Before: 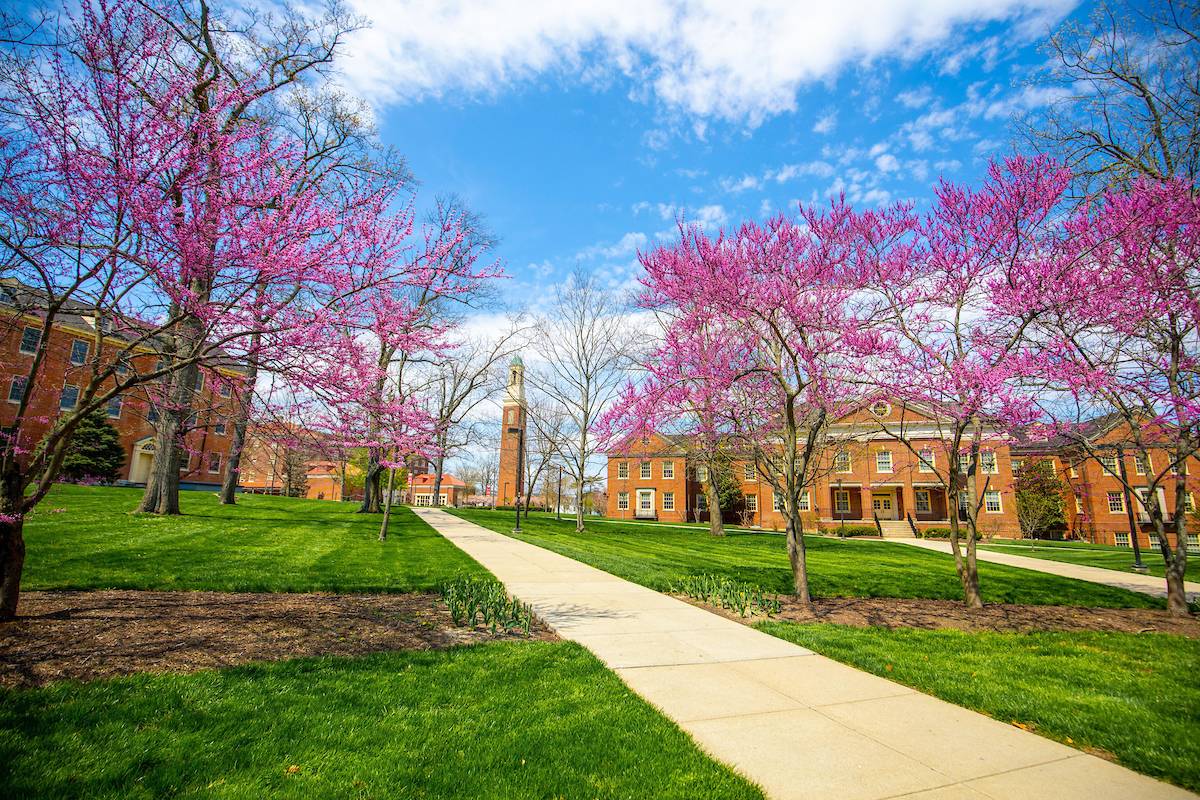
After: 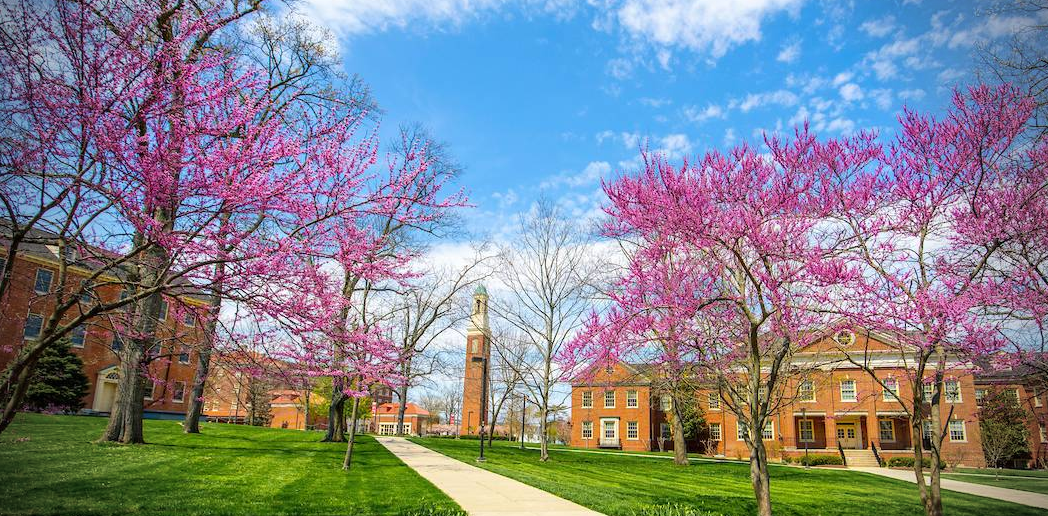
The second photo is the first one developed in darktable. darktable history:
crop: left 3.015%, top 8.969%, right 9.647%, bottom 26.457%
vignetting: fall-off start 75%, brightness -0.692, width/height ratio 1.084
